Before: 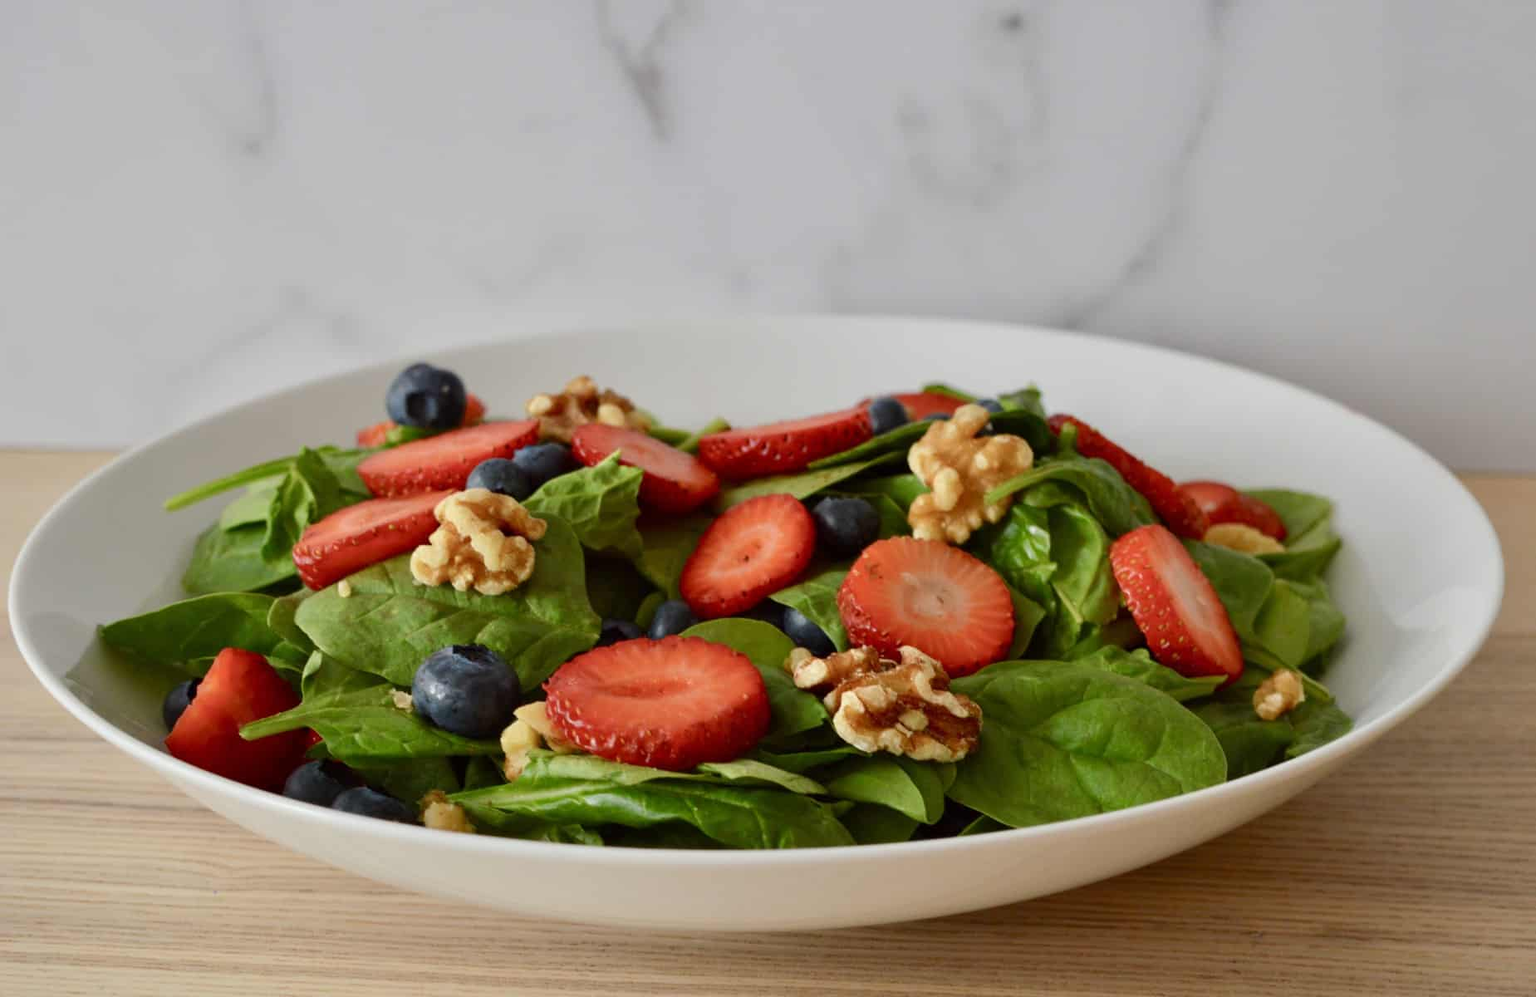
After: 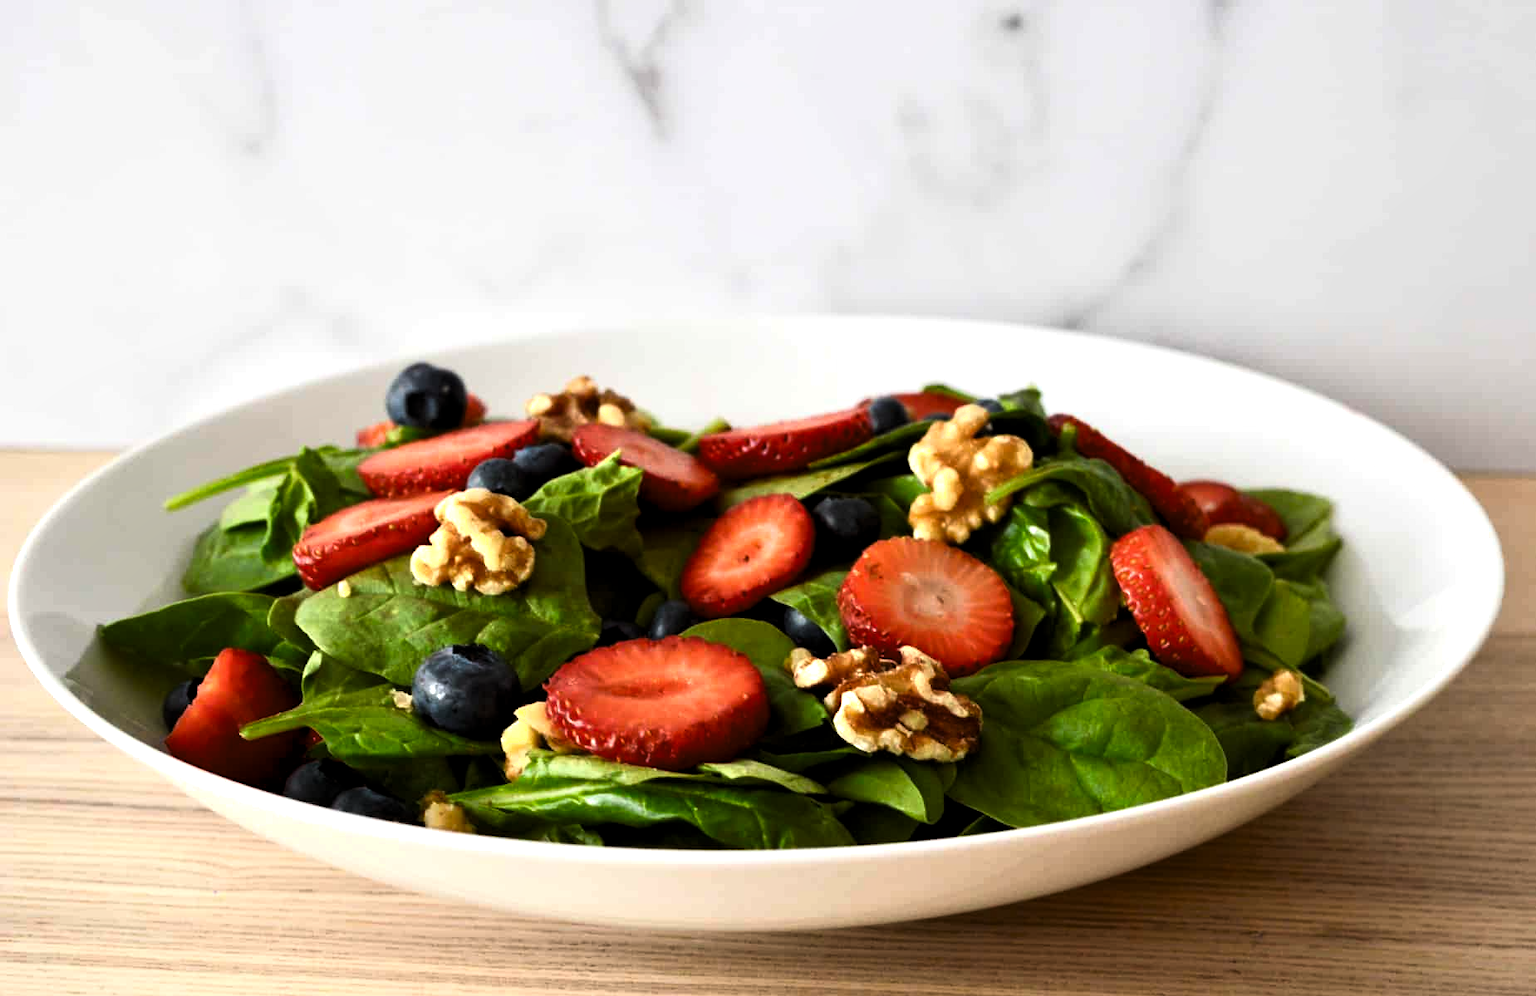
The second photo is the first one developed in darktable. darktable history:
shadows and highlights: shadows 0, highlights 40
levels: levels [0.044, 0.475, 0.791]
